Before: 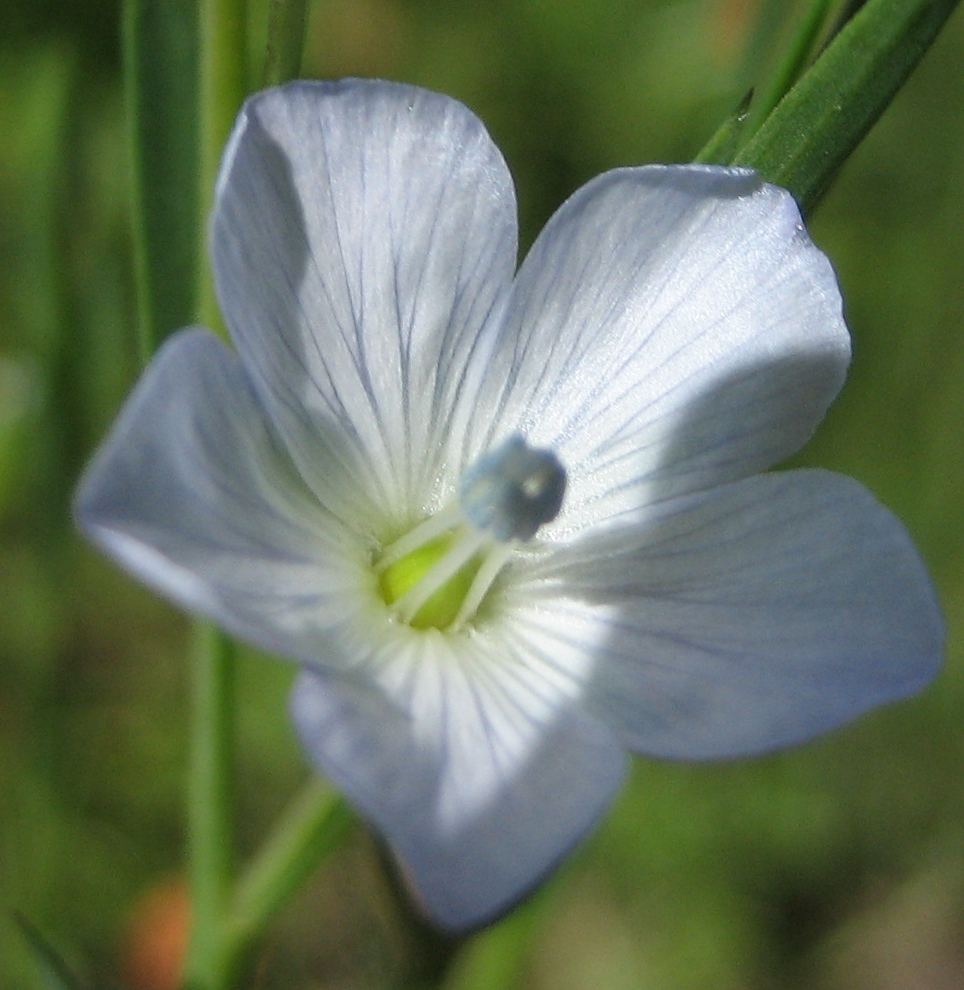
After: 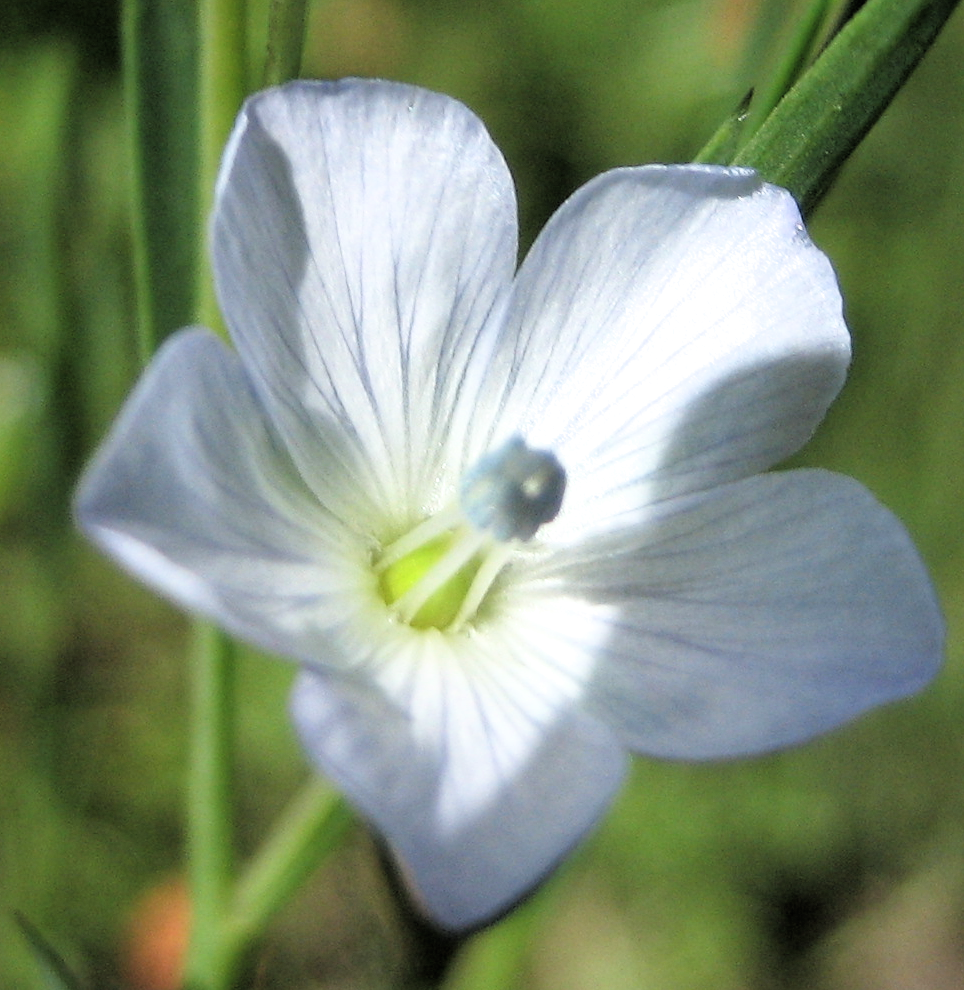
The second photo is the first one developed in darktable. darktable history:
filmic rgb: black relative exposure -3.72 EV, white relative exposure 2.77 EV, dynamic range scaling -5.32%, hardness 3.03
exposure: black level correction -0.005, exposure 0.622 EV, compensate highlight preservation false
